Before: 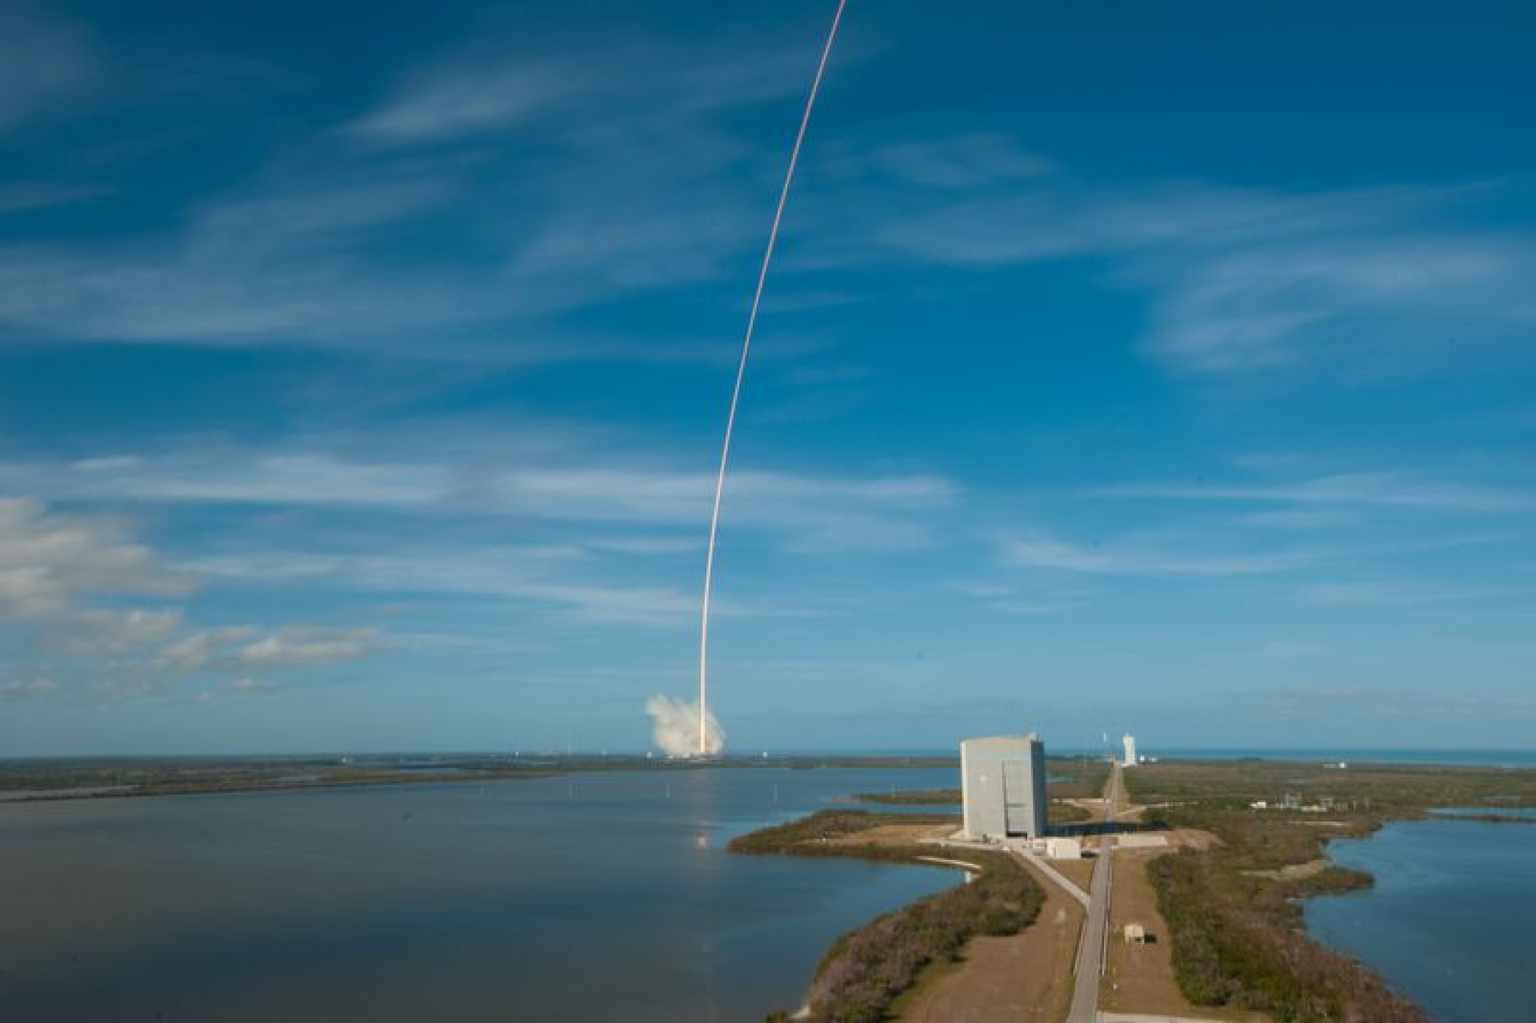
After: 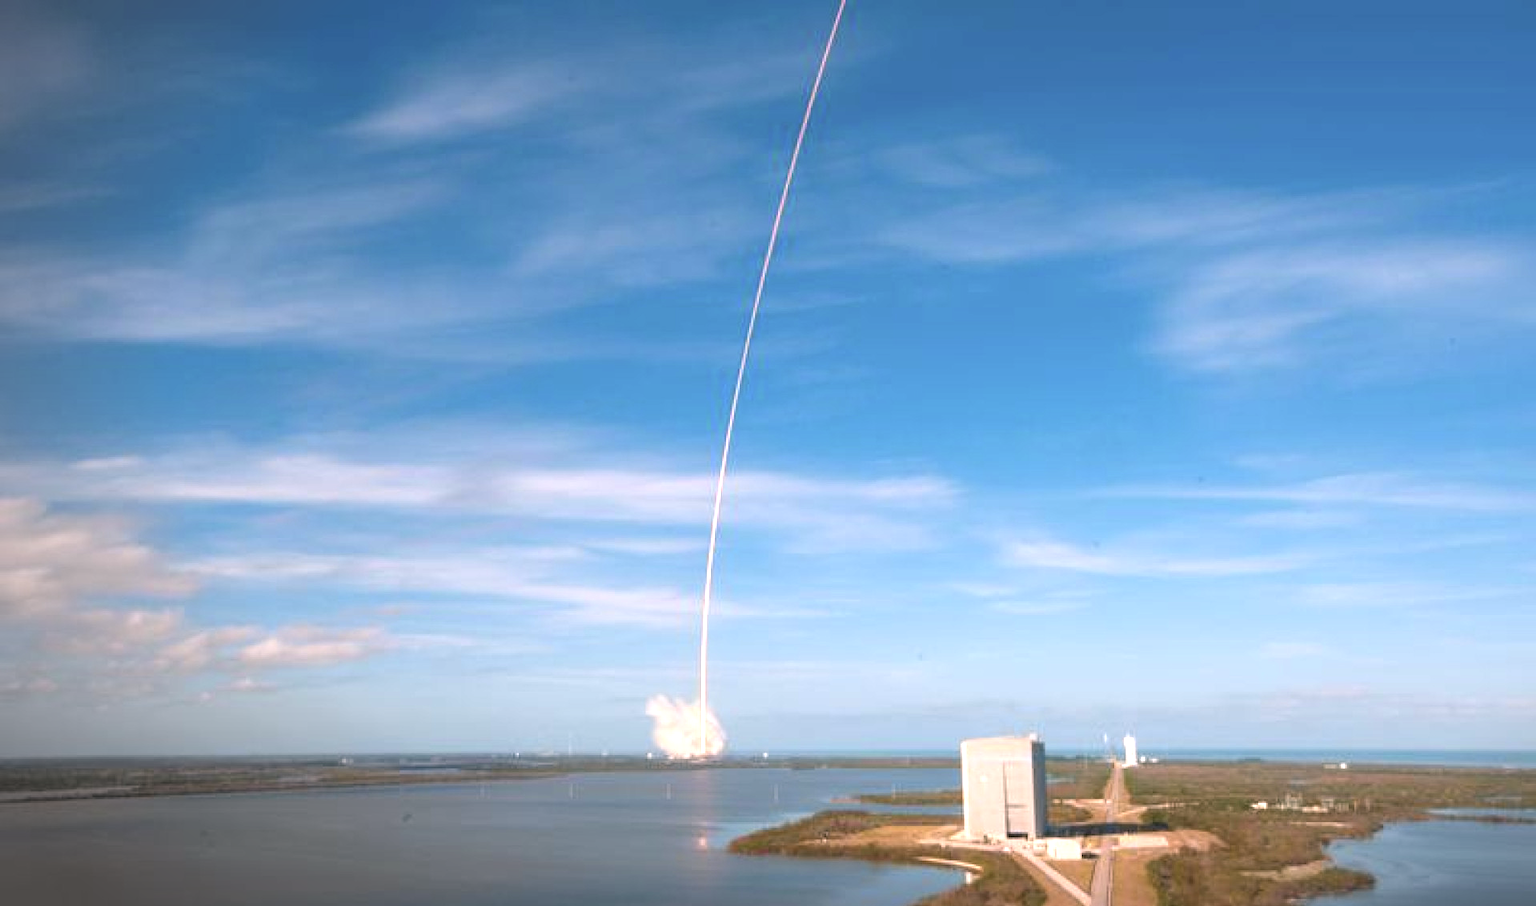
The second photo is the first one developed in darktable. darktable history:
crop and rotate: top 0%, bottom 11.471%
exposure: black level correction 0, exposure 1.097 EV, compensate exposure bias true, compensate highlight preservation false
vignetting: fall-off start 99.53%, center (0.217, -0.23), width/height ratio 1.305
color correction: highlights a* 14.68, highlights b* 4.75
